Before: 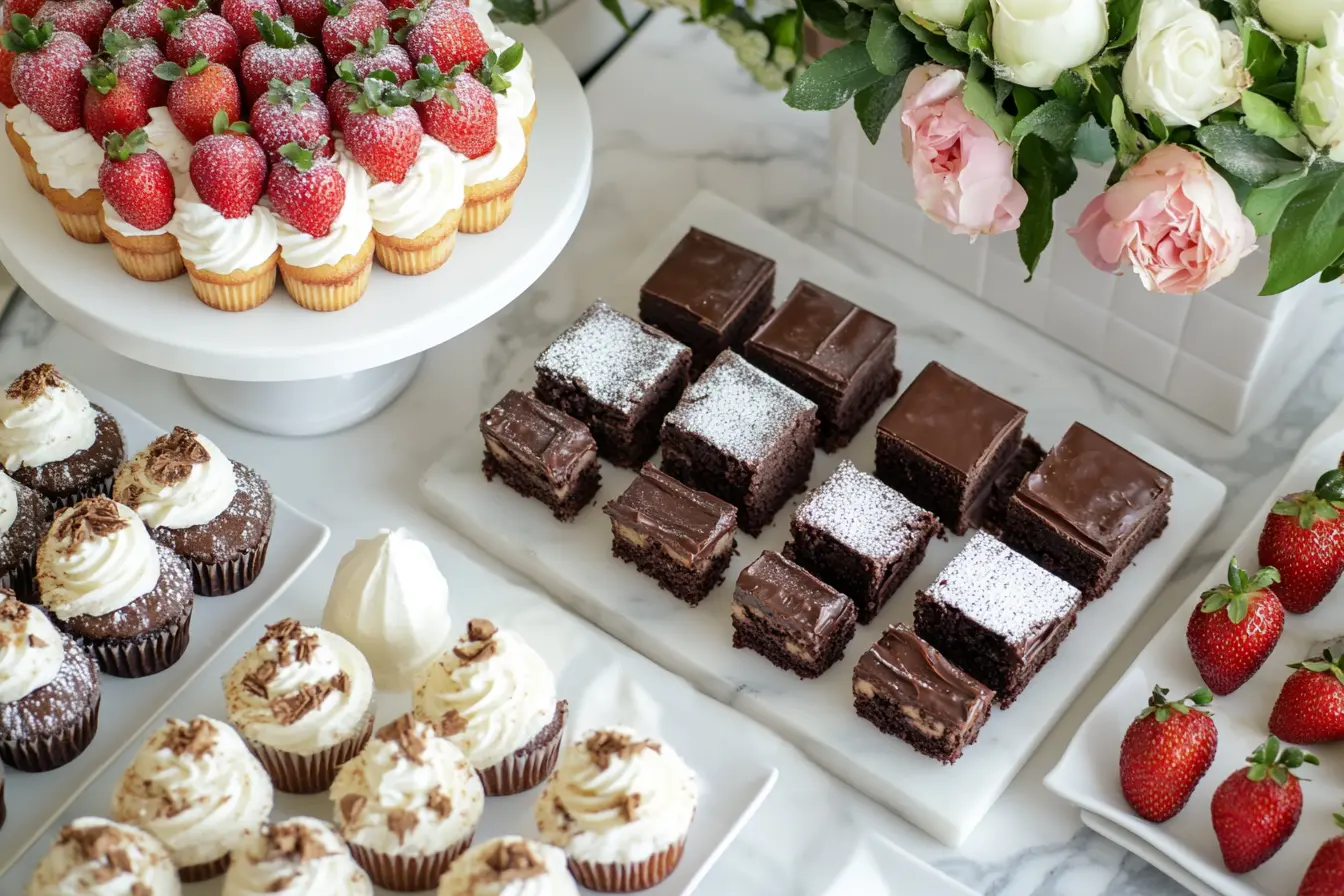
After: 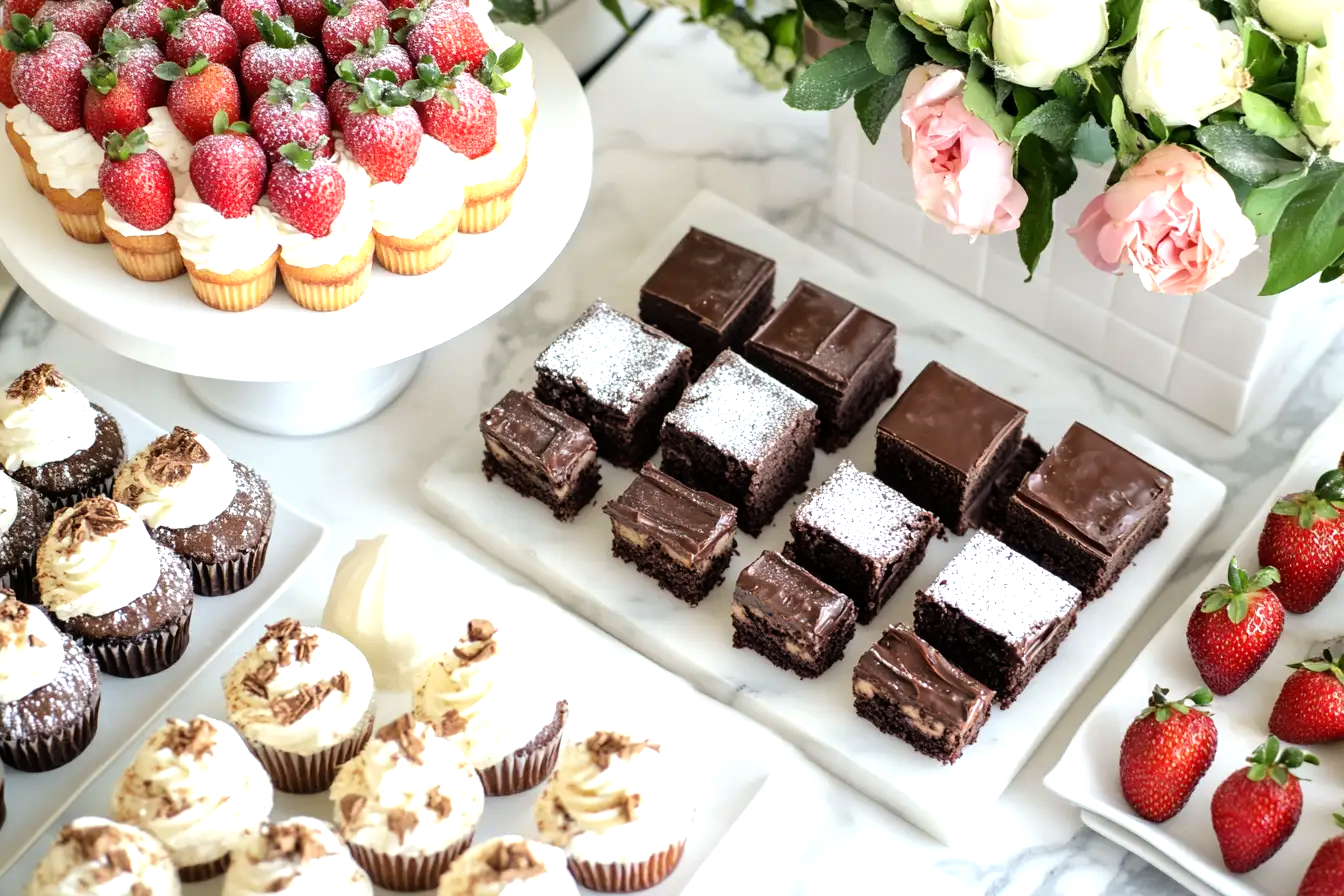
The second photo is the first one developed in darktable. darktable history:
tone equalizer: -8 EV -0.76 EV, -7 EV -0.67 EV, -6 EV -0.598 EV, -5 EV -0.417 EV, -3 EV 0.366 EV, -2 EV 0.6 EV, -1 EV 0.699 EV, +0 EV 0.73 EV
